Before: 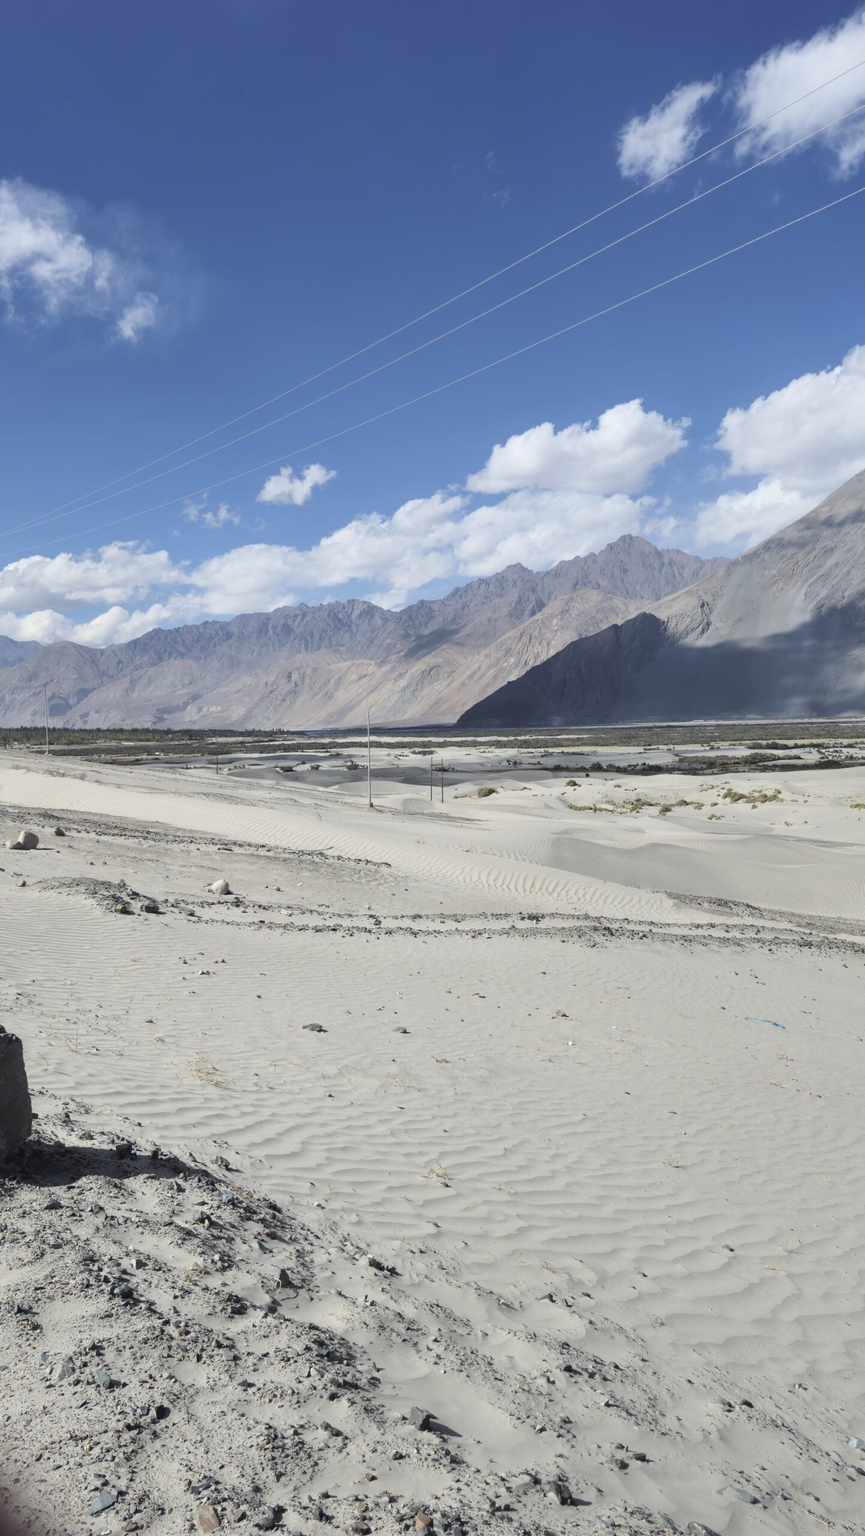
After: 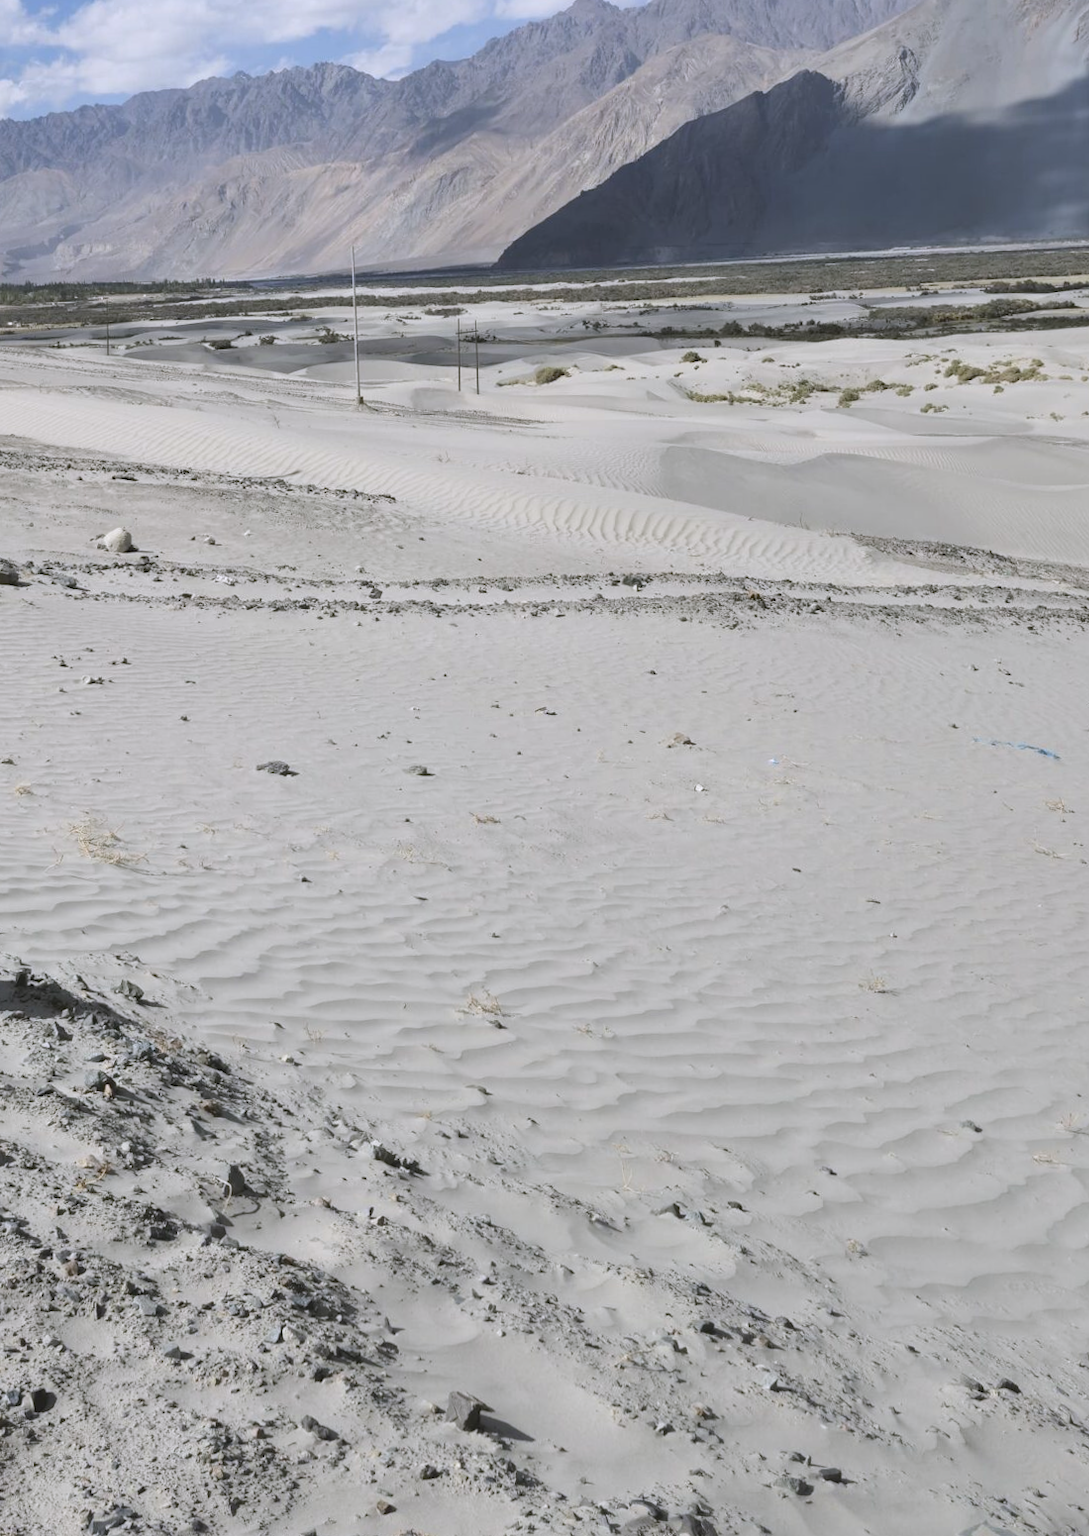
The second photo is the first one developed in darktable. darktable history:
crop and rotate: left 17.299%, top 35.115%, right 7.015%, bottom 1.024%
color balance: mode lift, gamma, gain (sRGB), lift [1.04, 1, 1, 0.97], gamma [1.01, 1, 1, 0.97], gain [0.96, 1, 1, 0.97]
rotate and perspective: rotation -1.32°, lens shift (horizontal) -0.031, crop left 0.015, crop right 0.985, crop top 0.047, crop bottom 0.982
white balance: red 1.004, blue 1.096
